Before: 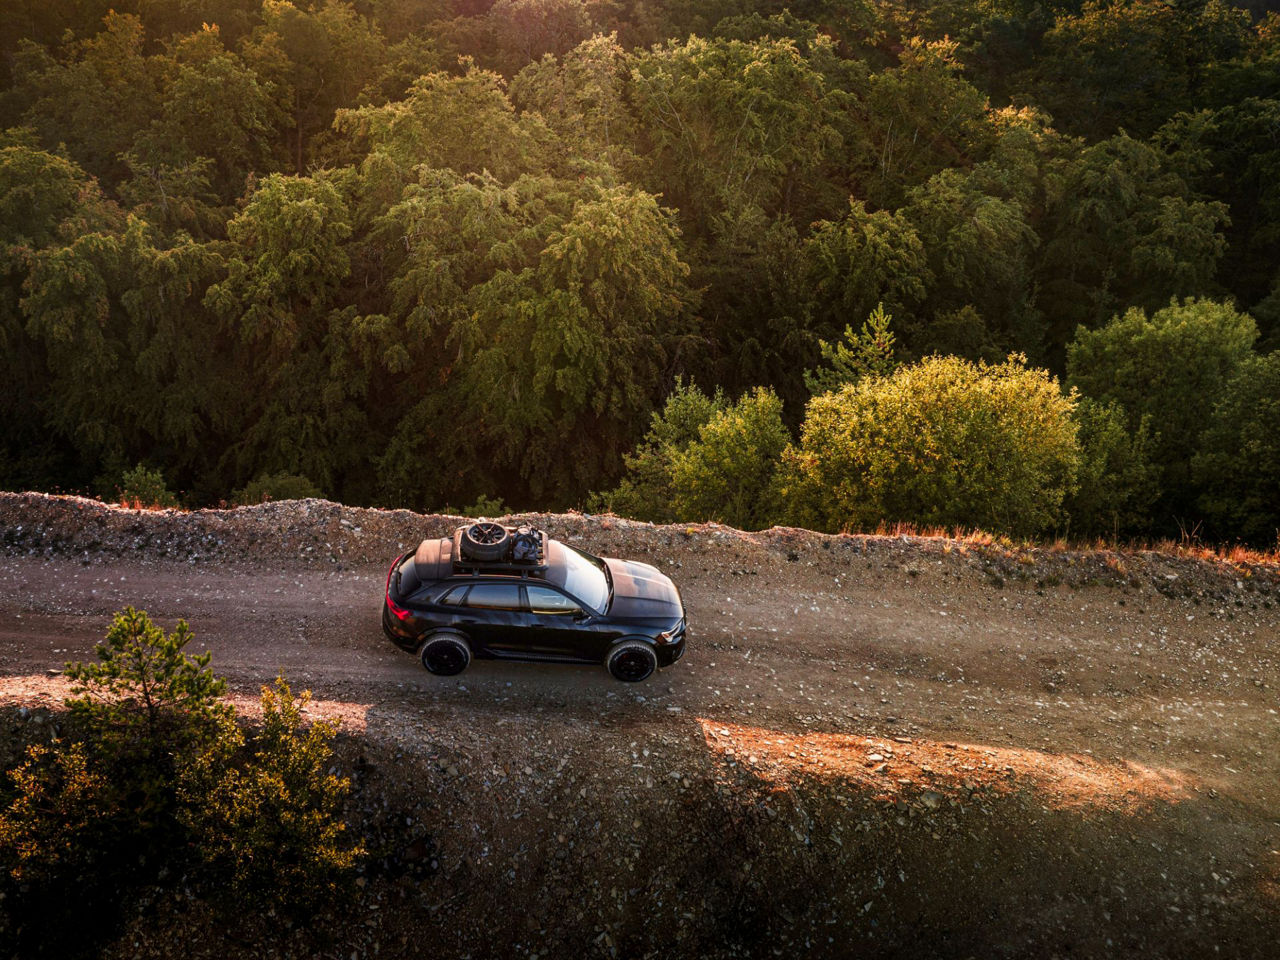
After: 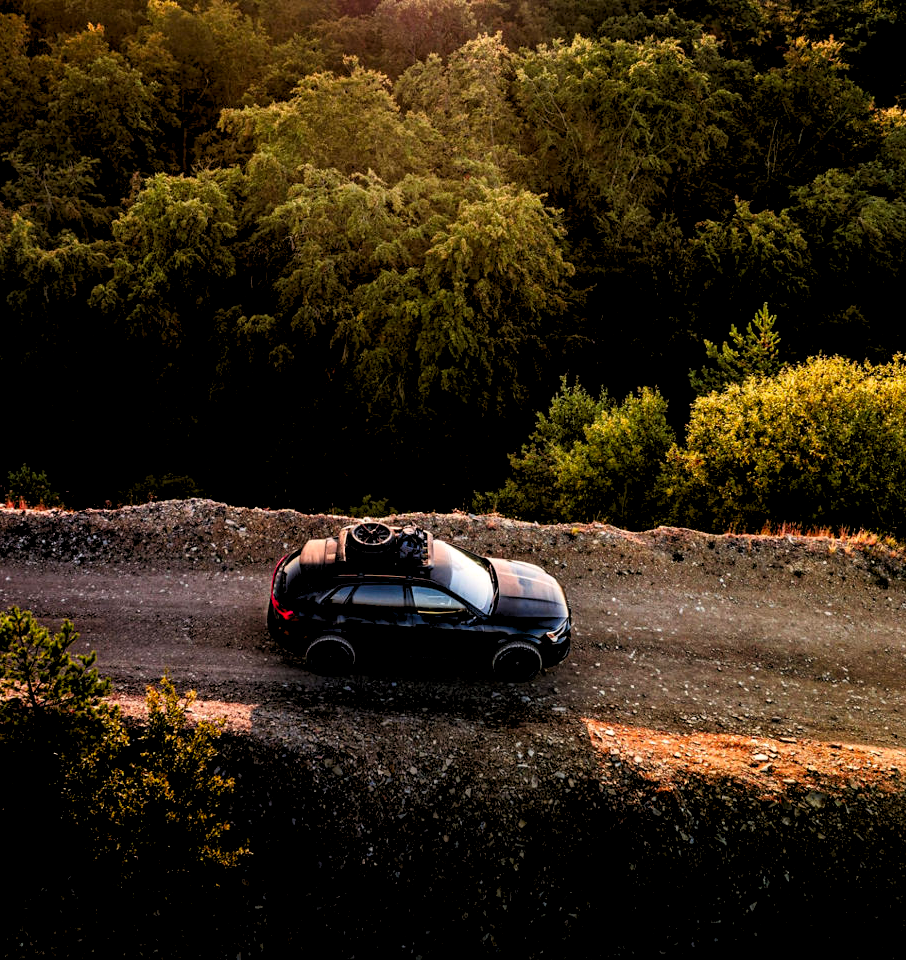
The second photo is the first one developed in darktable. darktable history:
crop and rotate: left 9.061%, right 20.142%
rgb levels: levels [[0.029, 0.461, 0.922], [0, 0.5, 1], [0, 0.5, 1]]
contrast brightness saturation: contrast 0.13, brightness -0.05, saturation 0.16
